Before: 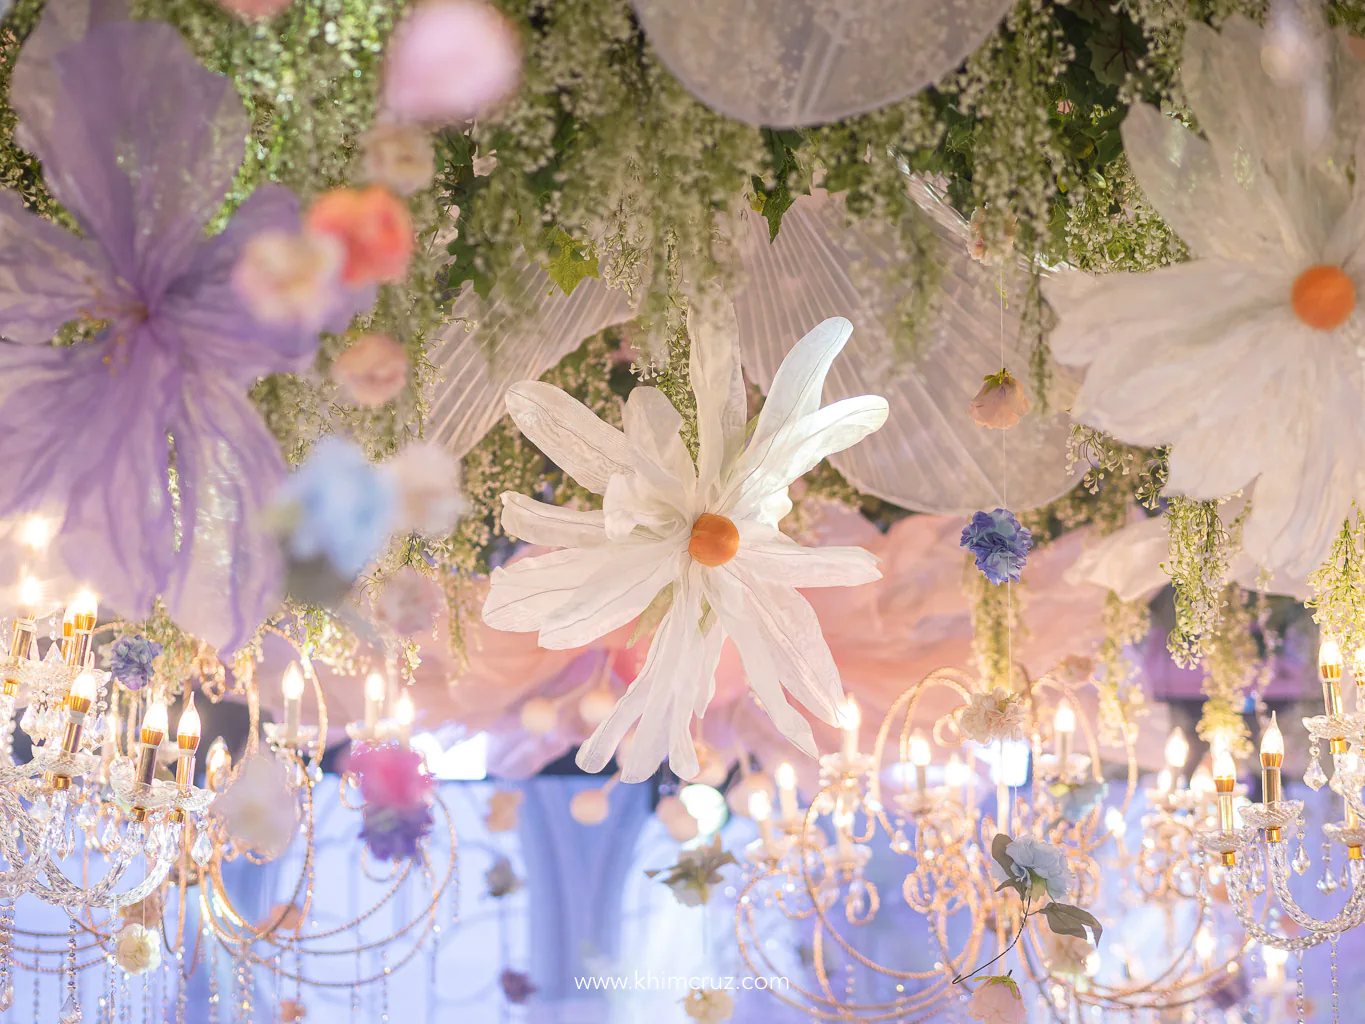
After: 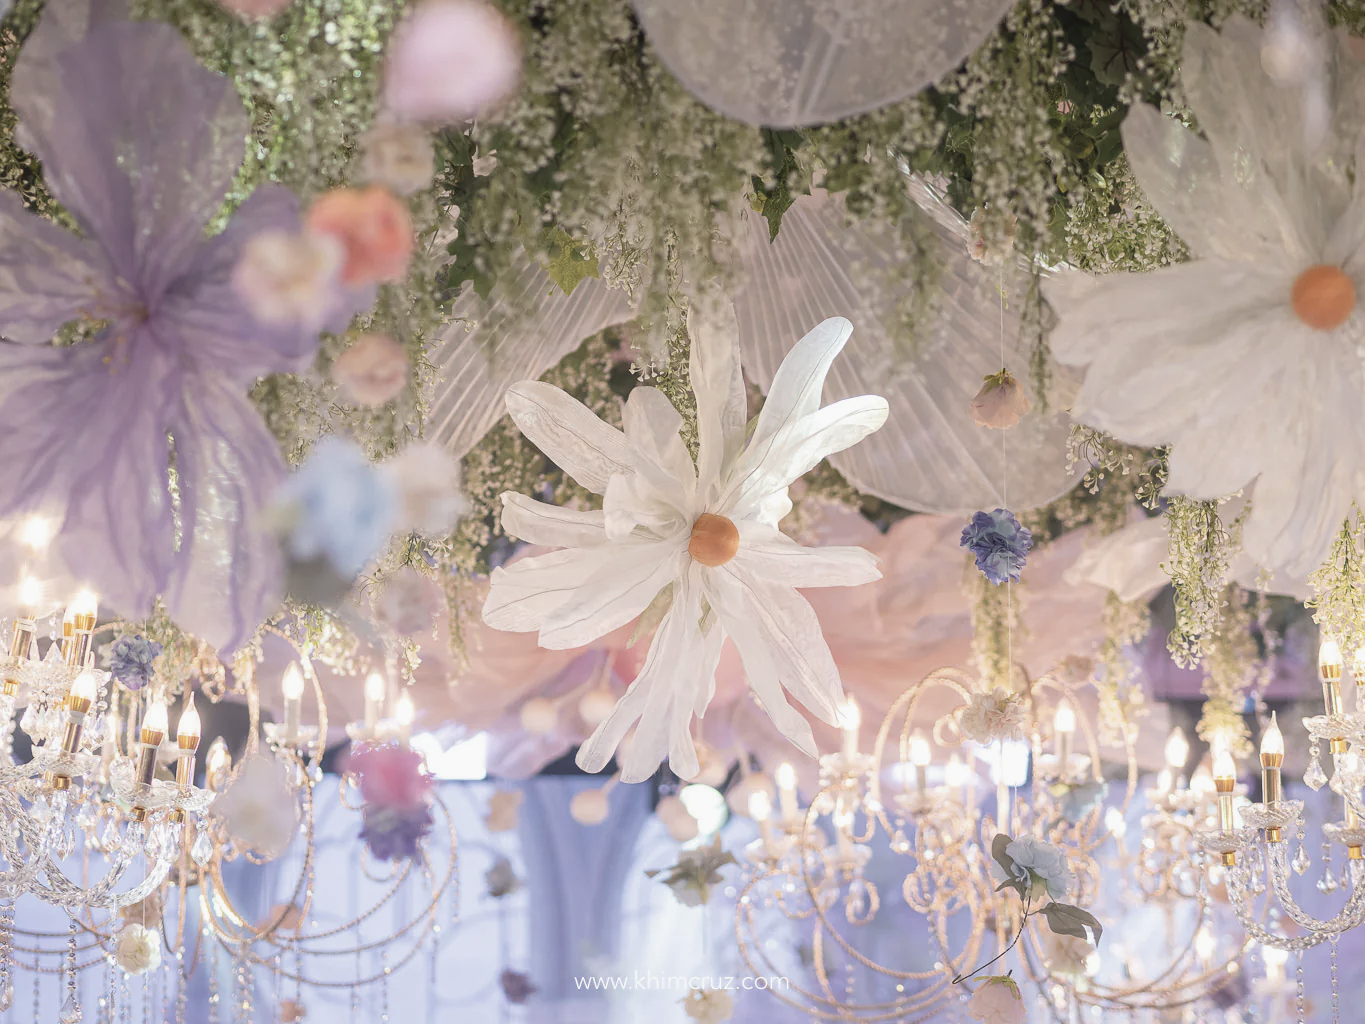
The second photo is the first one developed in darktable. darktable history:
contrast brightness saturation: contrast -0.043, saturation -0.395
